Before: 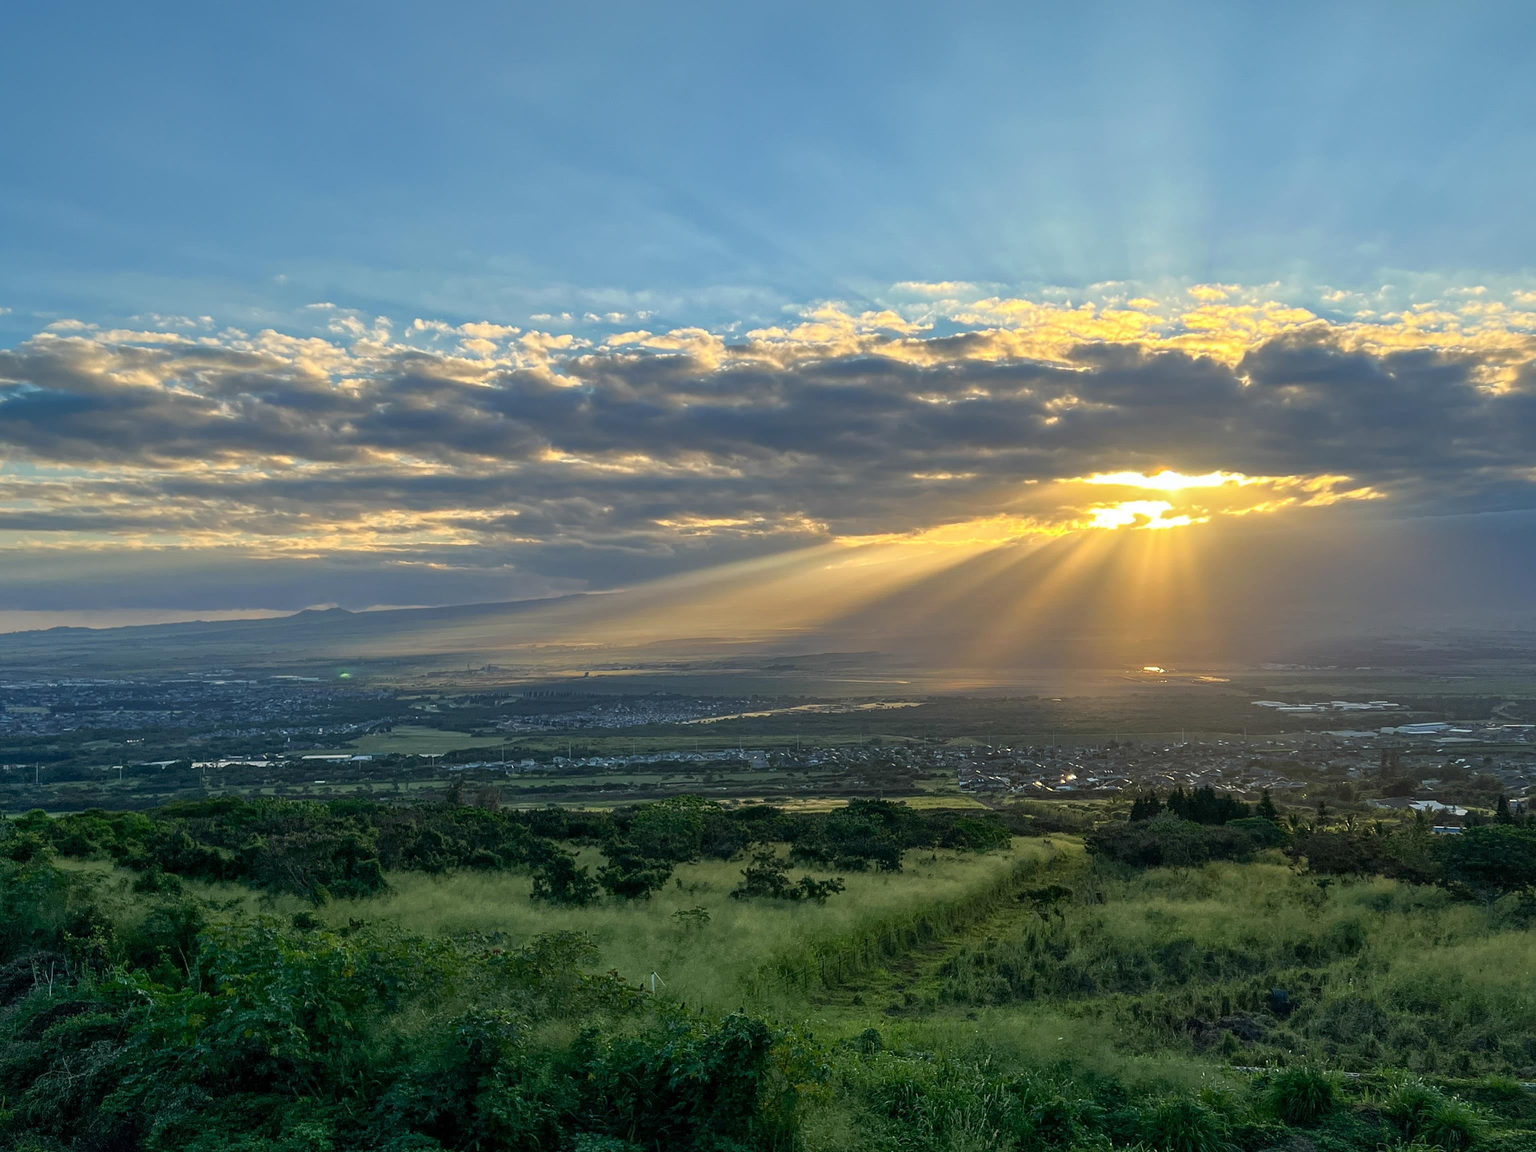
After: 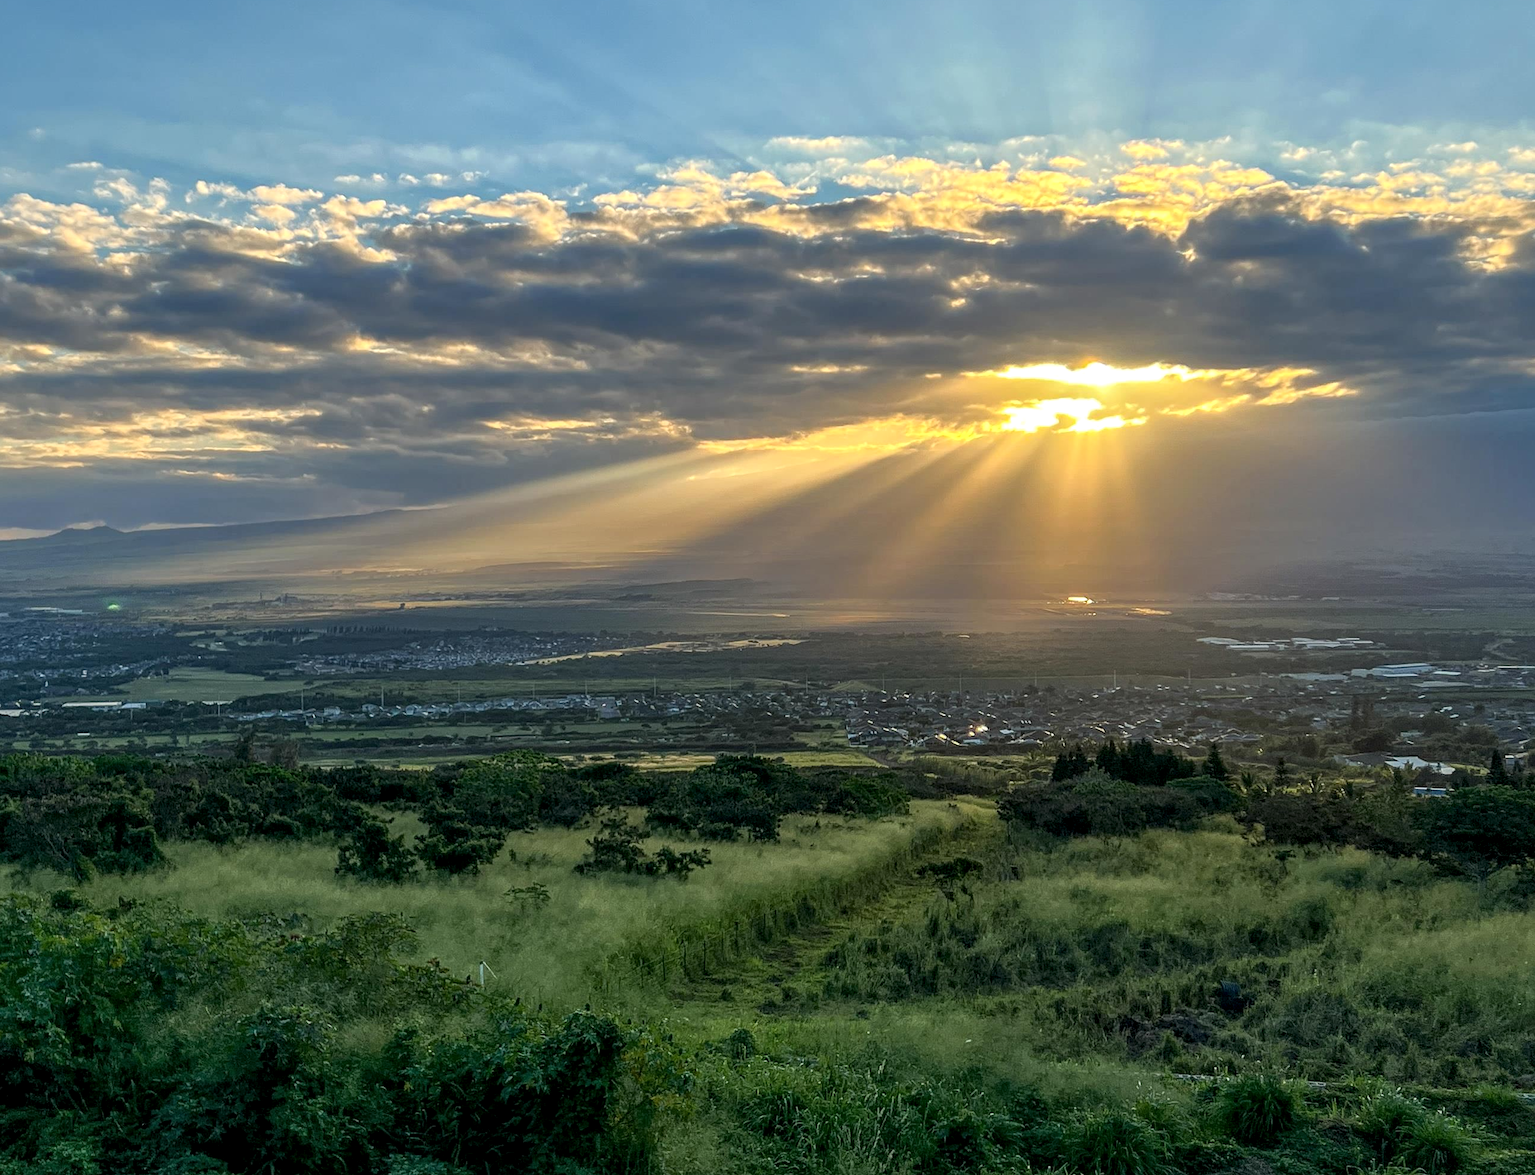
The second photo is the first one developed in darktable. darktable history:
crop: left 16.295%, top 14.546%
local contrast: on, module defaults
